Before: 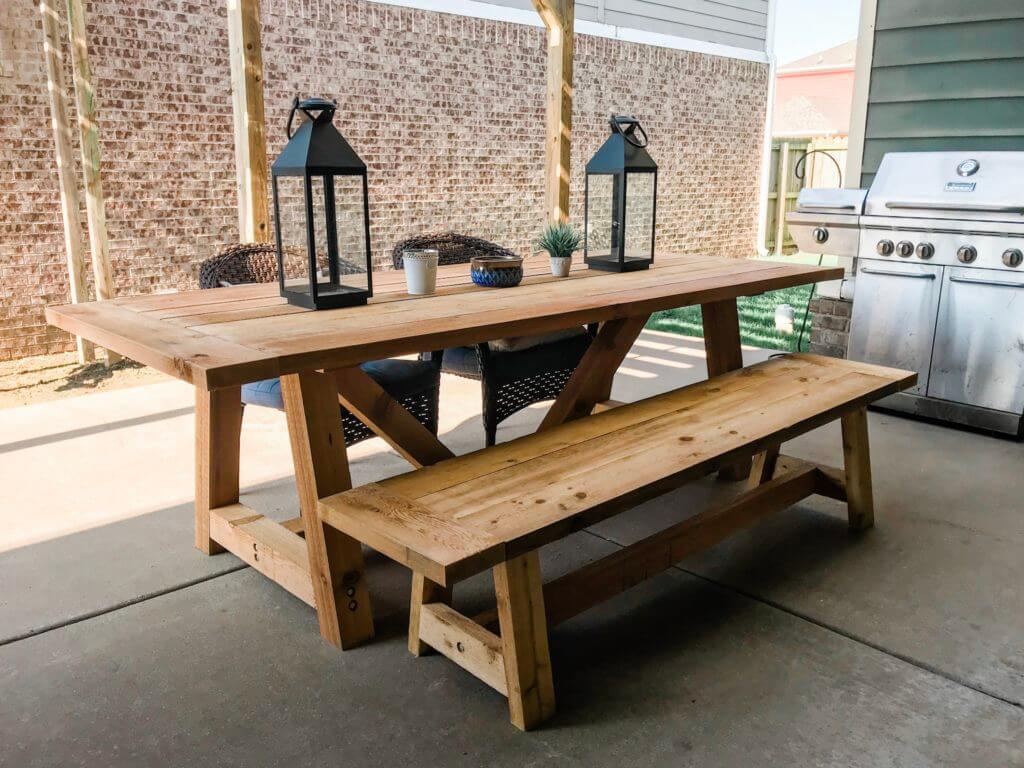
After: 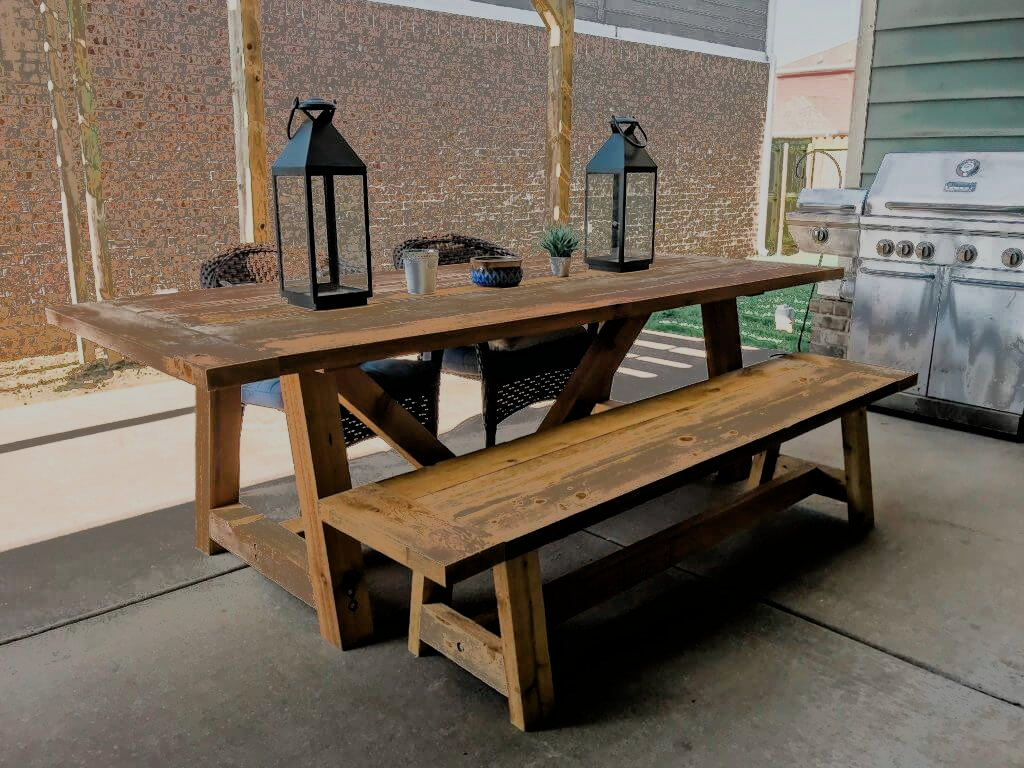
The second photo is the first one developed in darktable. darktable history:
fill light: exposure -0.73 EV, center 0.69, width 2.2
filmic rgb: black relative exposure -6.15 EV, white relative exposure 6.96 EV, hardness 2.23, color science v6 (2022)
